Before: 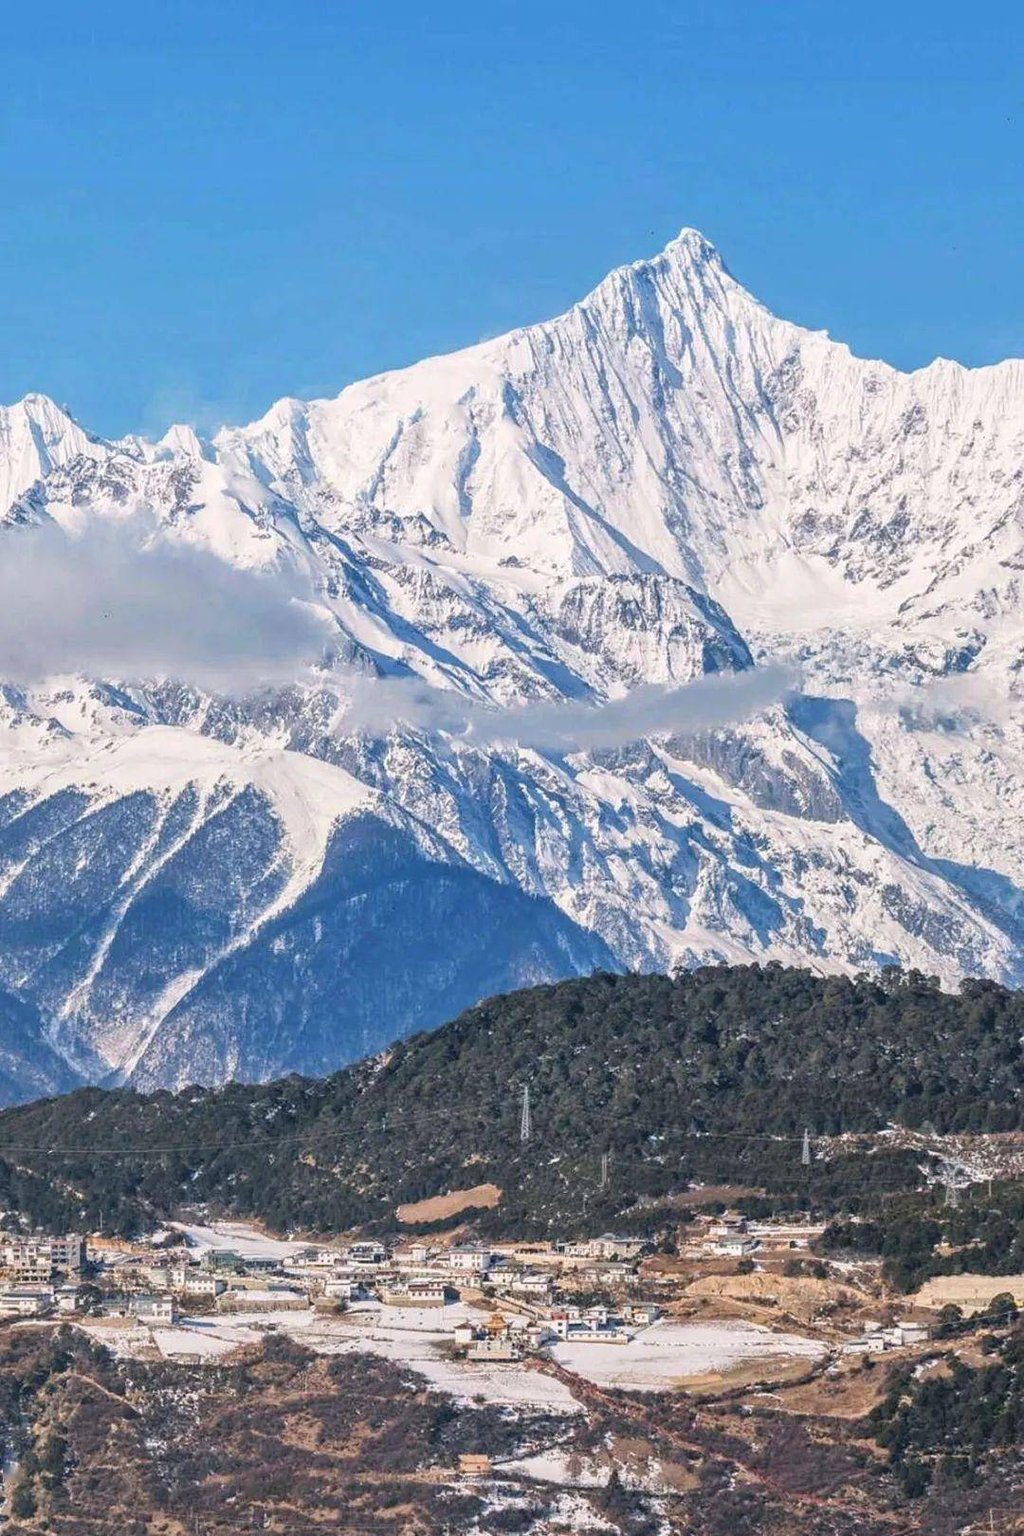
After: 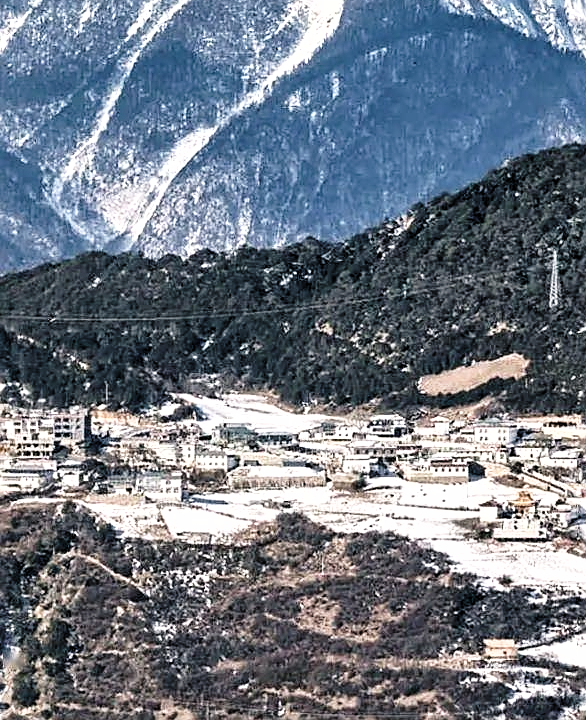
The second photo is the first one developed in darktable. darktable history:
crop and rotate: top 55.288%, right 45.734%, bottom 0.211%
color balance rgb: shadows lift › chroma 2.047%, shadows lift › hue 215.65°, linear chroma grading › shadows -1.678%, linear chroma grading › highlights -14.438%, linear chroma grading › global chroma -9.484%, linear chroma grading › mid-tones -10.321%, perceptual saturation grading › global saturation -0.126%, global vibrance 9.509%
shadows and highlights: shadows 47.87, highlights -42.74, soften with gaussian
tone equalizer: smoothing diameter 24.78%, edges refinement/feathering 11.09, preserve details guided filter
base curve: curves: ch0 [(0, 0) (0.028, 0.03) (0.121, 0.232) (0.46, 0.748) (0.859, 0.968) (1, 1)], preserve colors none
sharpen: on, module defaults
levels: levels [0.101, 0.578, 0.953]
